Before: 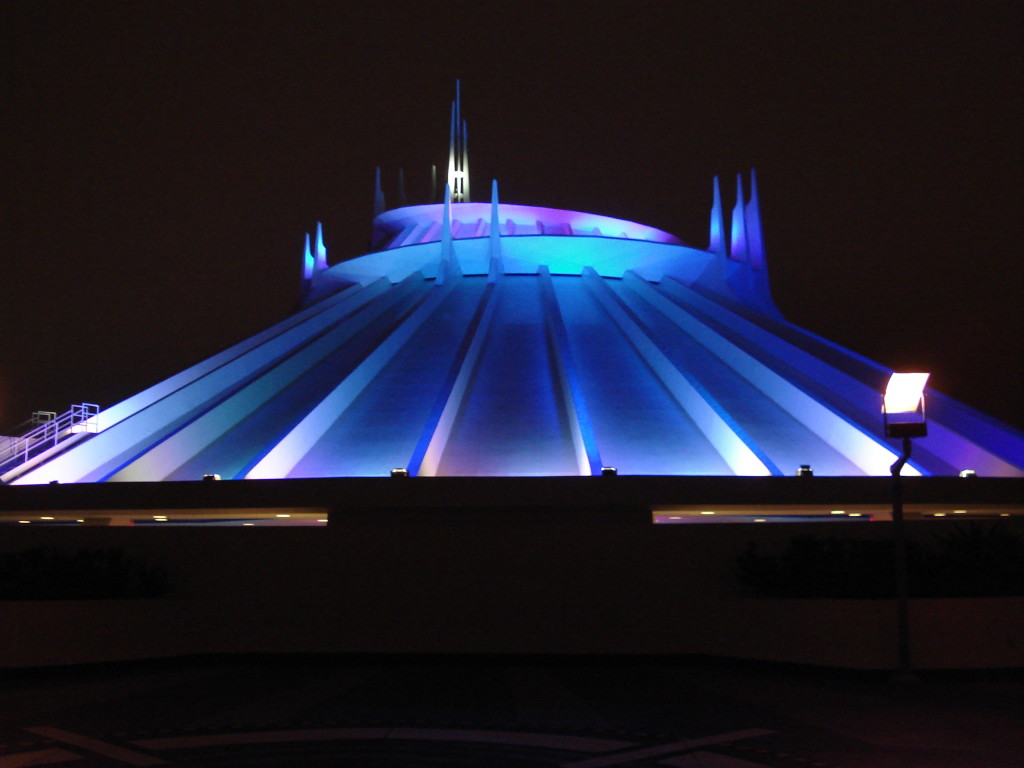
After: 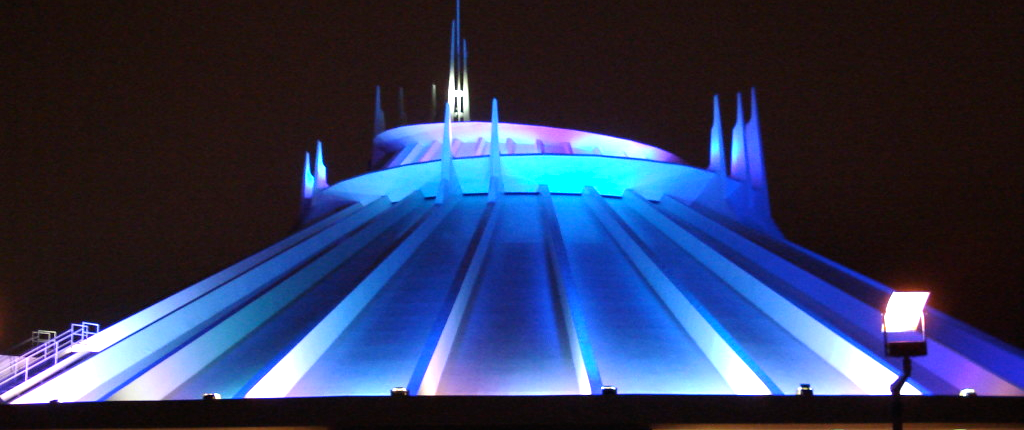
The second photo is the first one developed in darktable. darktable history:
exposure: black level correction 0, exposure 0.889 EV, compensate exposure bias true, compensate highlight preservation false
crop and rotate: top 10.559%, bottom 33.41%
